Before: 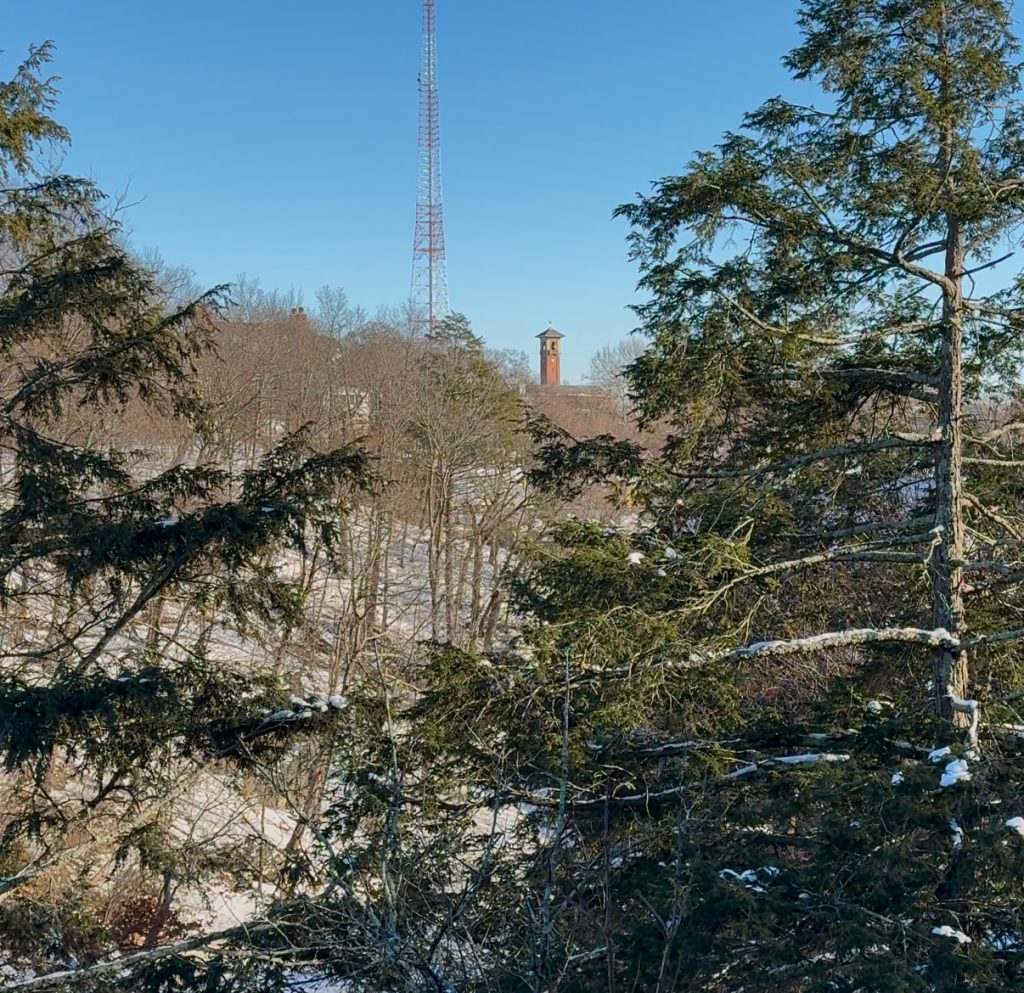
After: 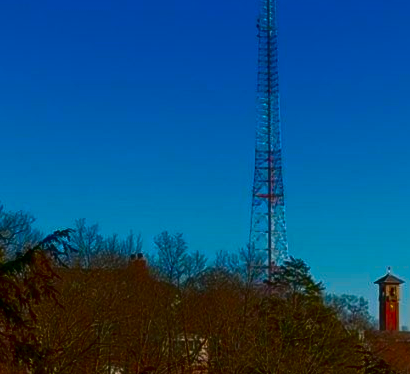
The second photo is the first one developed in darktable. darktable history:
crop: left 15.742%, top 5.456%, right 44.154%, bottom 56.856%
contrast brightness saturation: brightness -0.98, saturation 0.981
tone equalizer: edges refinement/feathering 500, mask exposure compensation -1.57 EV, preserve details no
